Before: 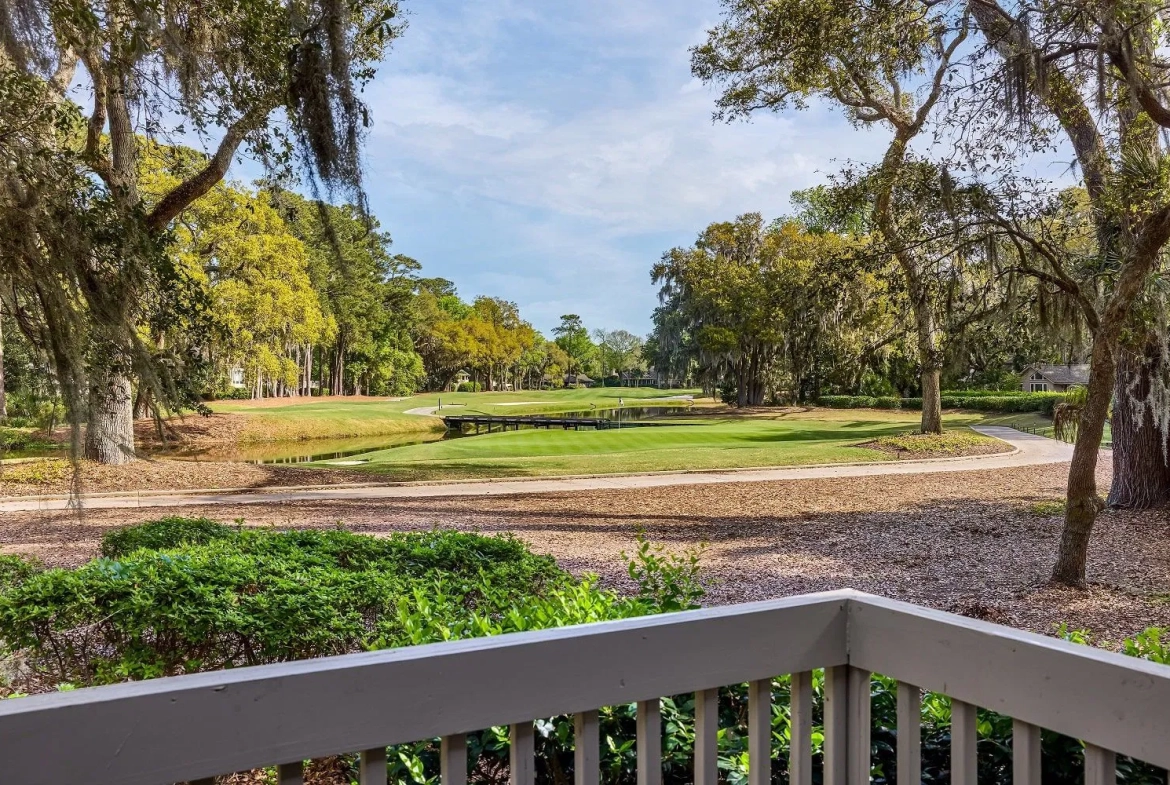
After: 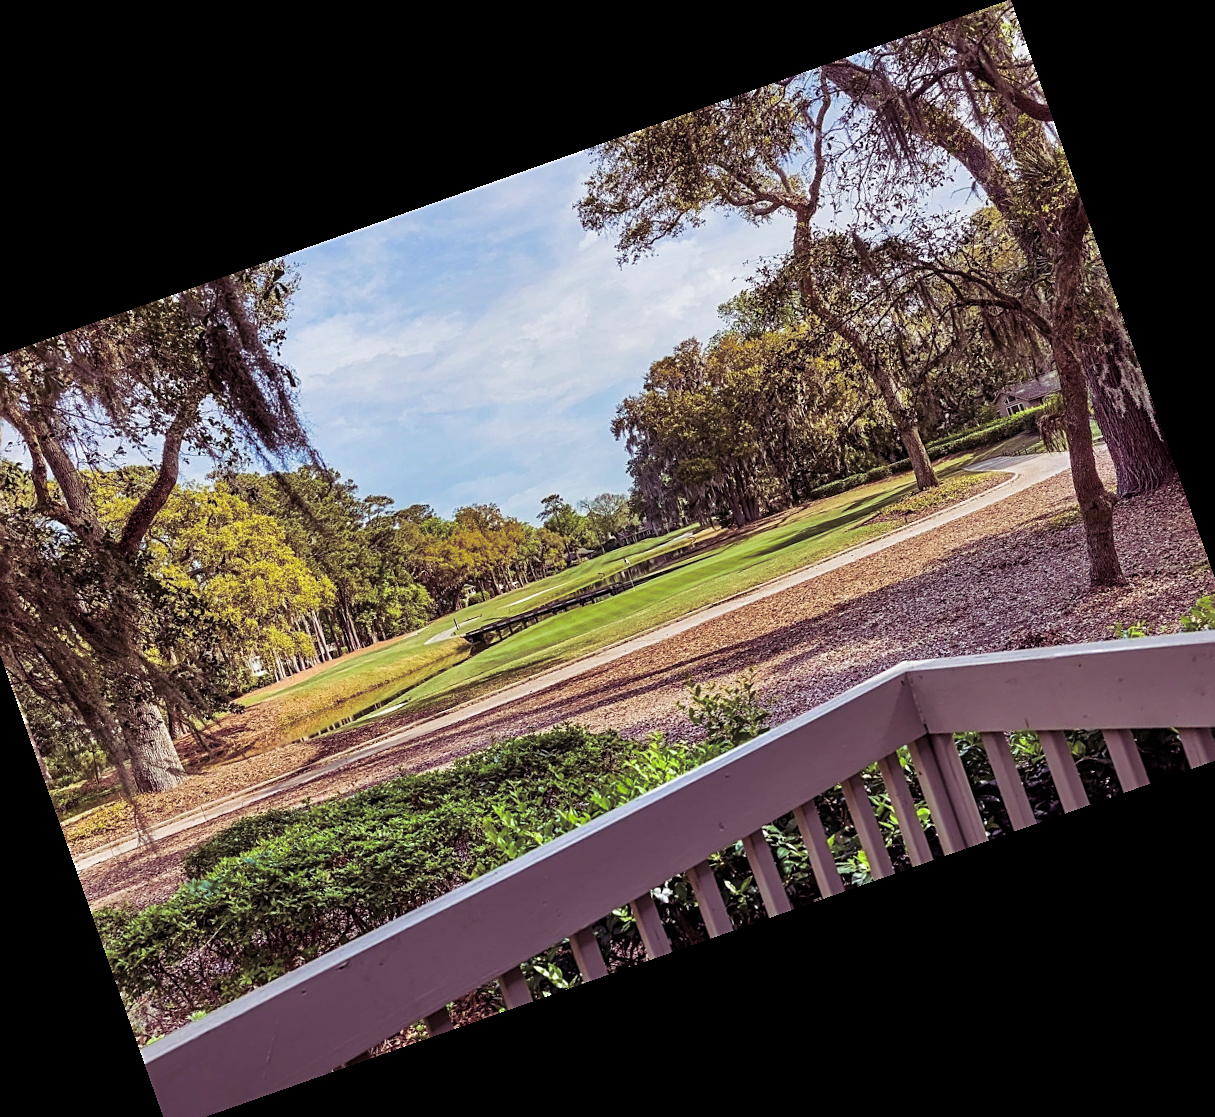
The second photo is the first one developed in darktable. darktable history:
split-toning: shadows › hue 316.8°, shadows › saturation 0.47, highlights › hue 201.6°, highlights › saturation 0, balance -41.97, compress 28.01%
crop and rotate: angle 19.43°, left 6.812%, right 4.125%, bottom 1.087%
sharpen: on, module defaults
color balance rgb: perceptual saturation grading › global saturation 20%, perceptual saturation grading › highlights -25%, perceptual saturation grading › shadows 50%
